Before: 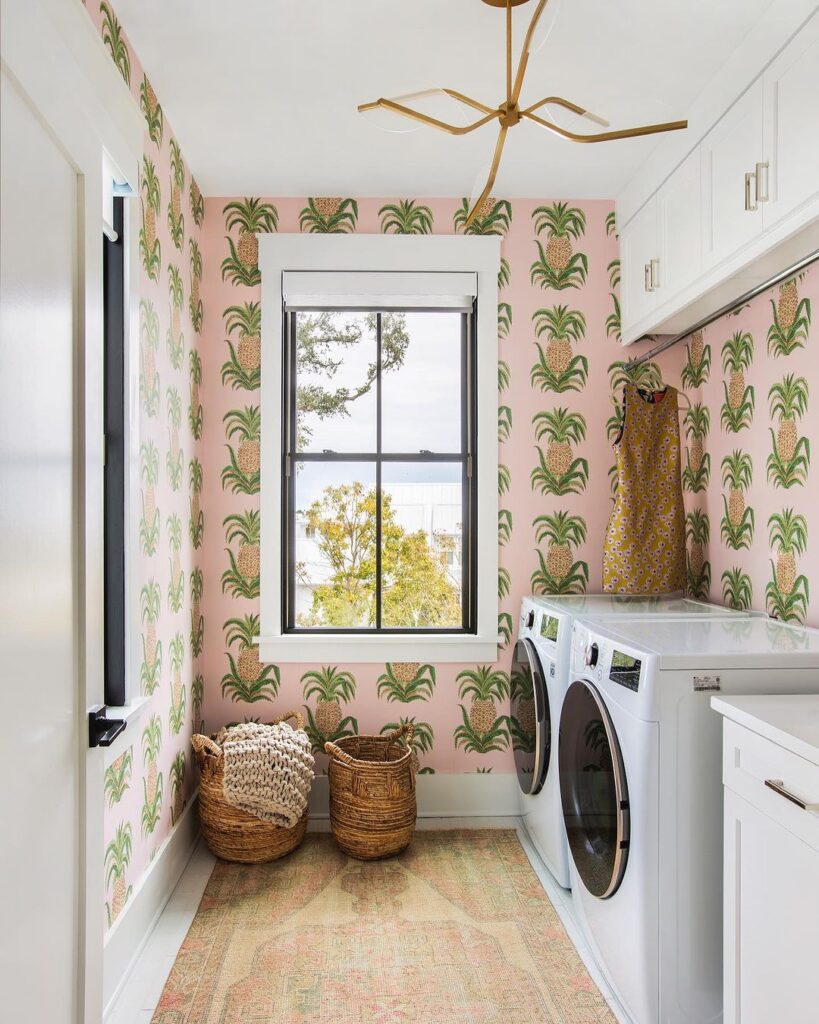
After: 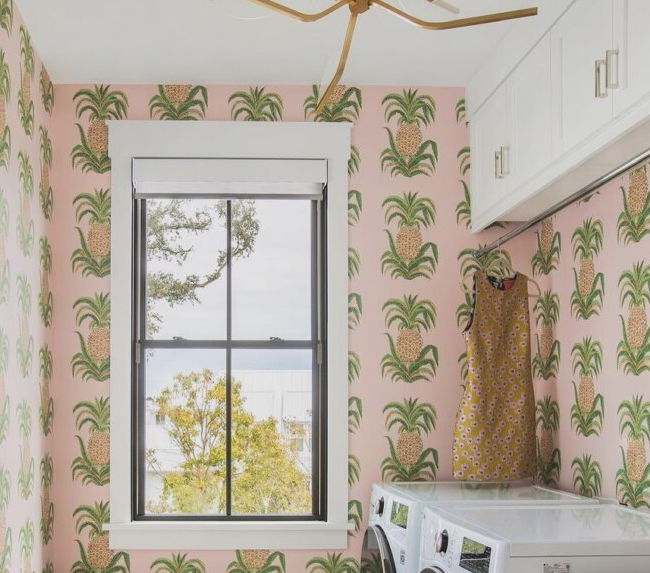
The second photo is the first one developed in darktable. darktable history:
exposure: exposure -0.061 EV, compensate highlight preservation false
crop: left 18.341%, top 11.096%, right 2.177%, bottom 32.93%
contrast brightness saturation: contrast -0.152, brightness 0.05, saturation -0.133
